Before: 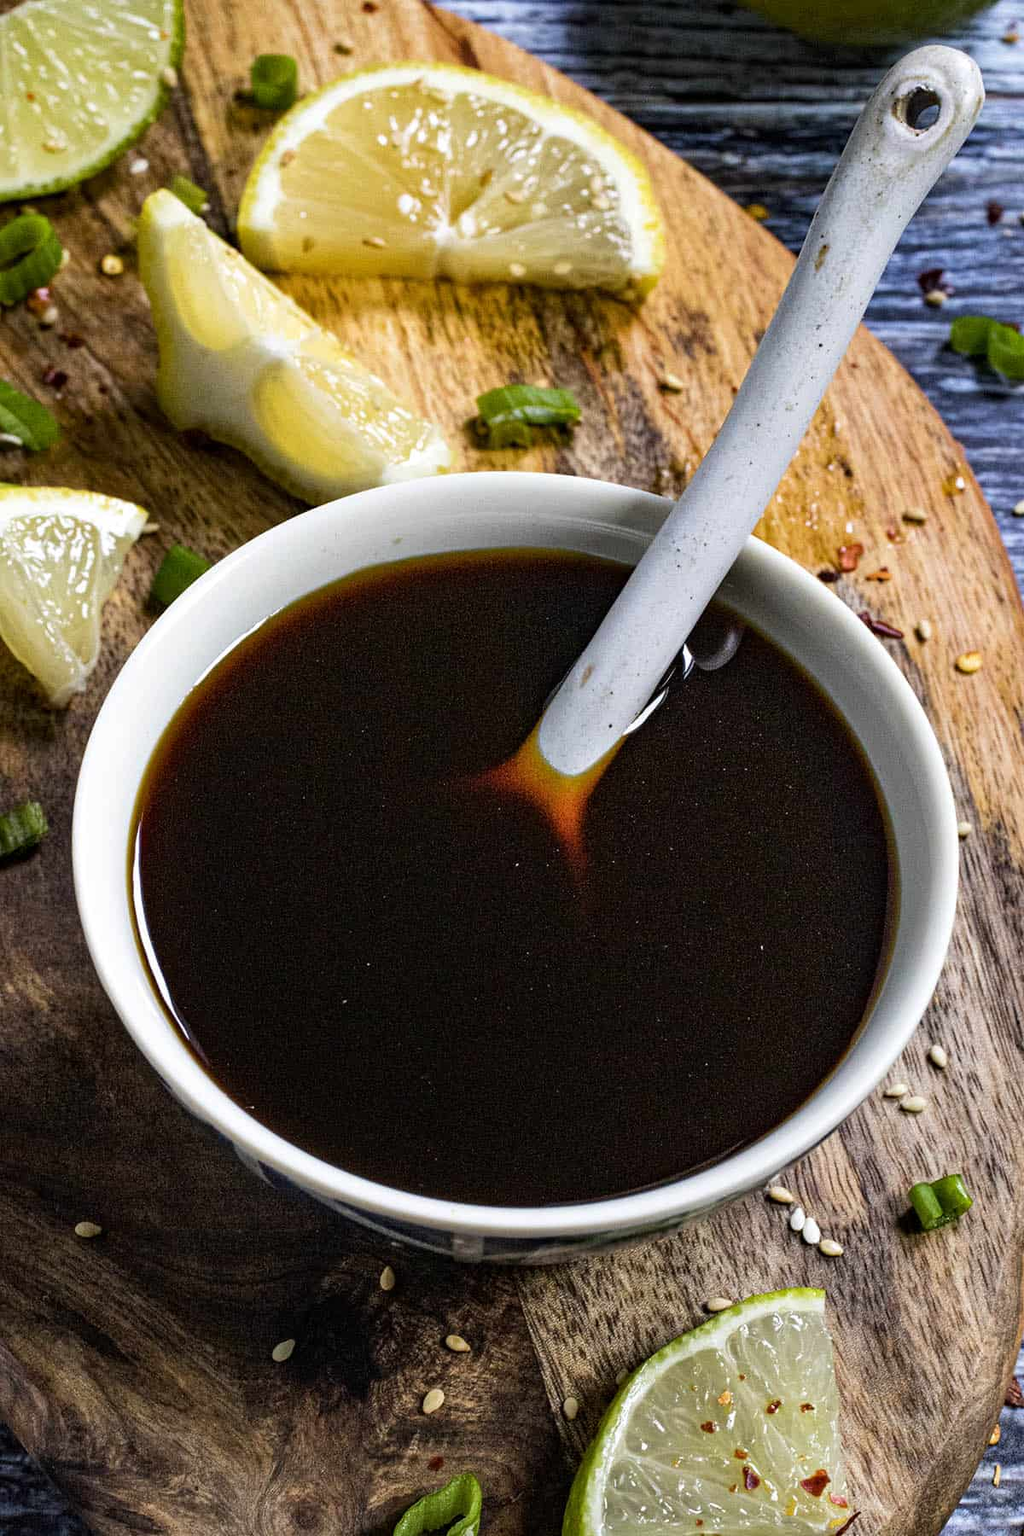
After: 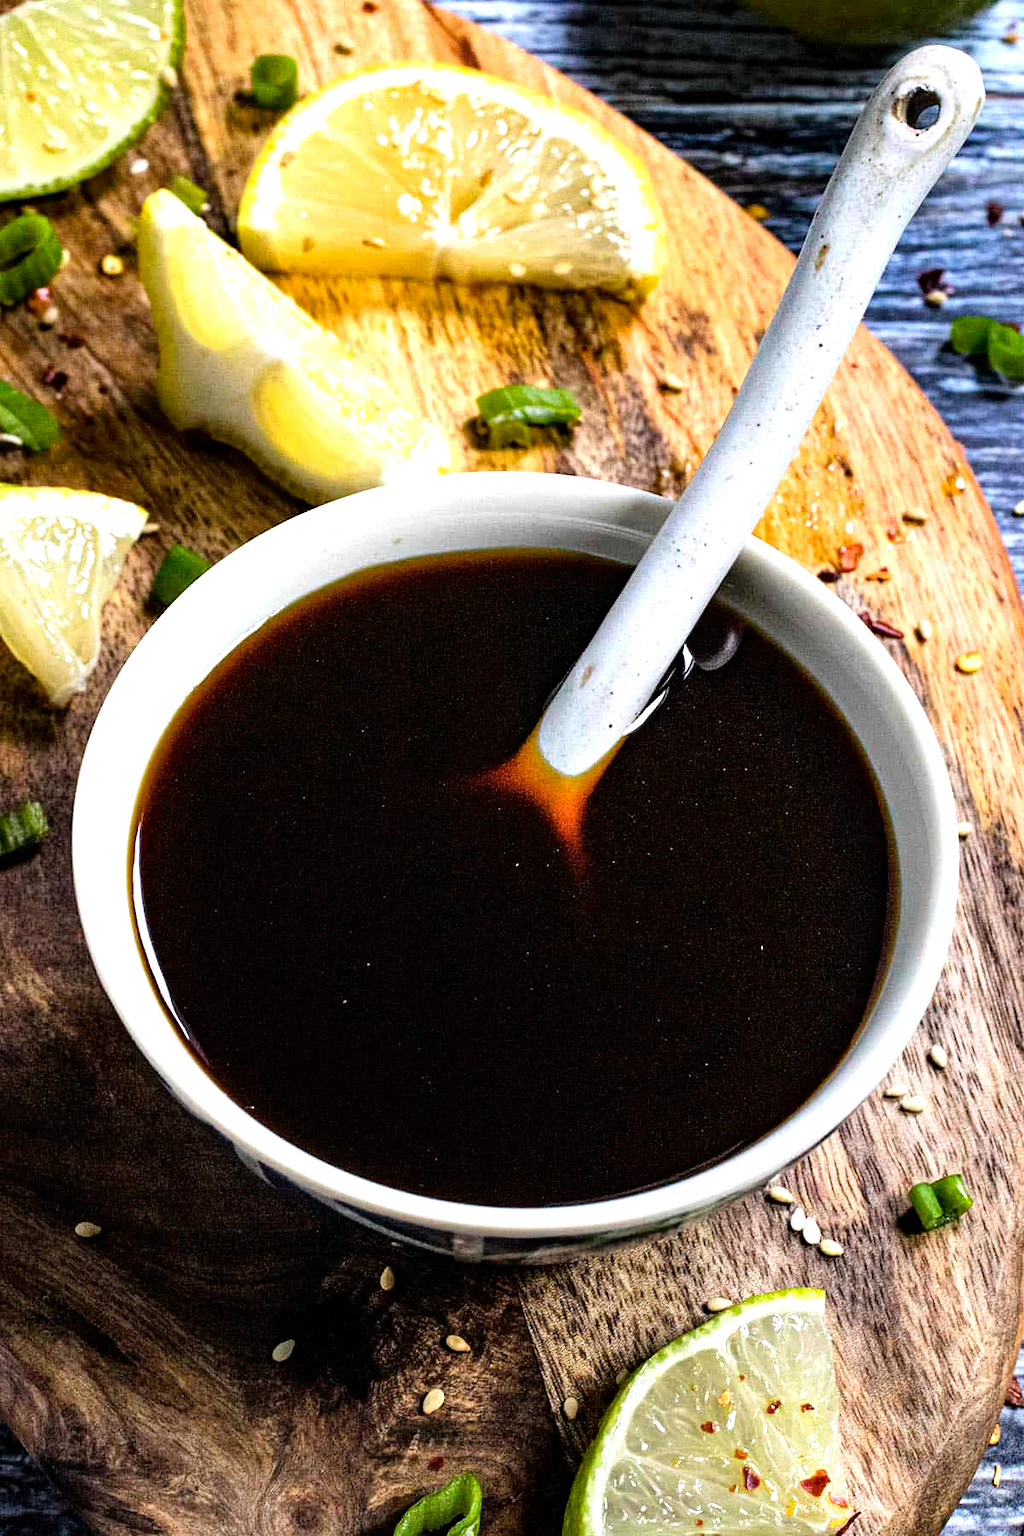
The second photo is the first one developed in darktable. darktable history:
tone equalizer: -8 EV -0.741 EV, -7 EV -0.671 EV, -6 EV -0.572 EV, -5 EV -0.365 EV, -3 EV 0.401 EV, -2 EV 0.6 EV, -1 EV 0.684 EV, +0 EV 0.721 EV
